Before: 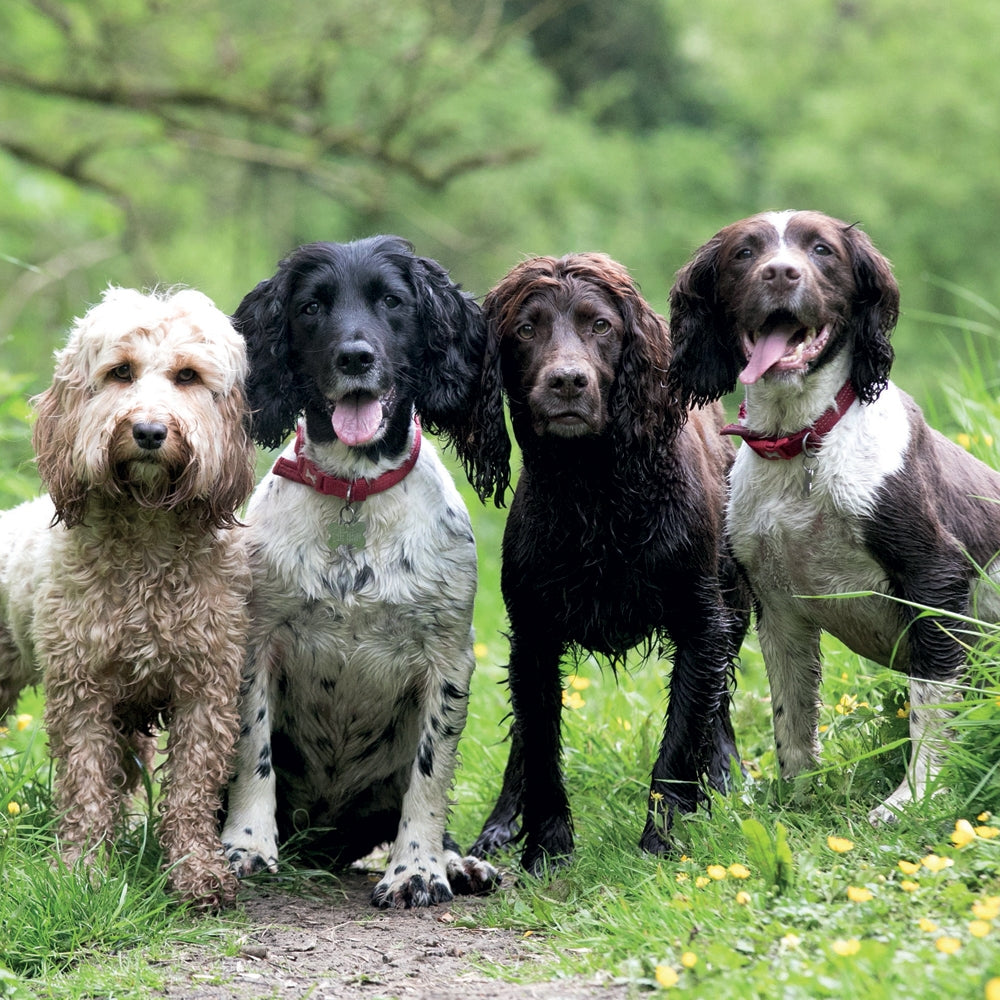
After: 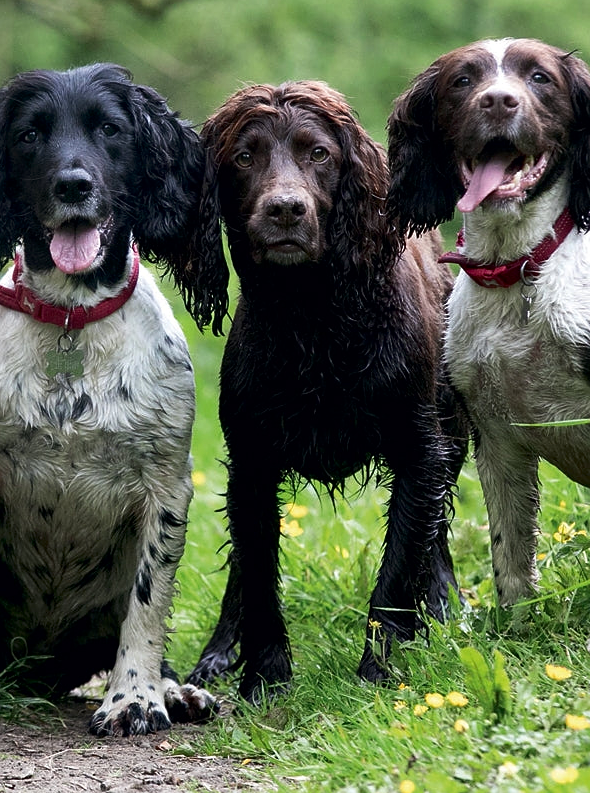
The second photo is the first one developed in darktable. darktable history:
crop and rotate: left 28.273%, top 17.241%, right 12.714%, bottom 3.459%
contrast brightness saturation: contrast 0.069, brightness -0.127, saturation 0.05
sharpen: radius 1.015
